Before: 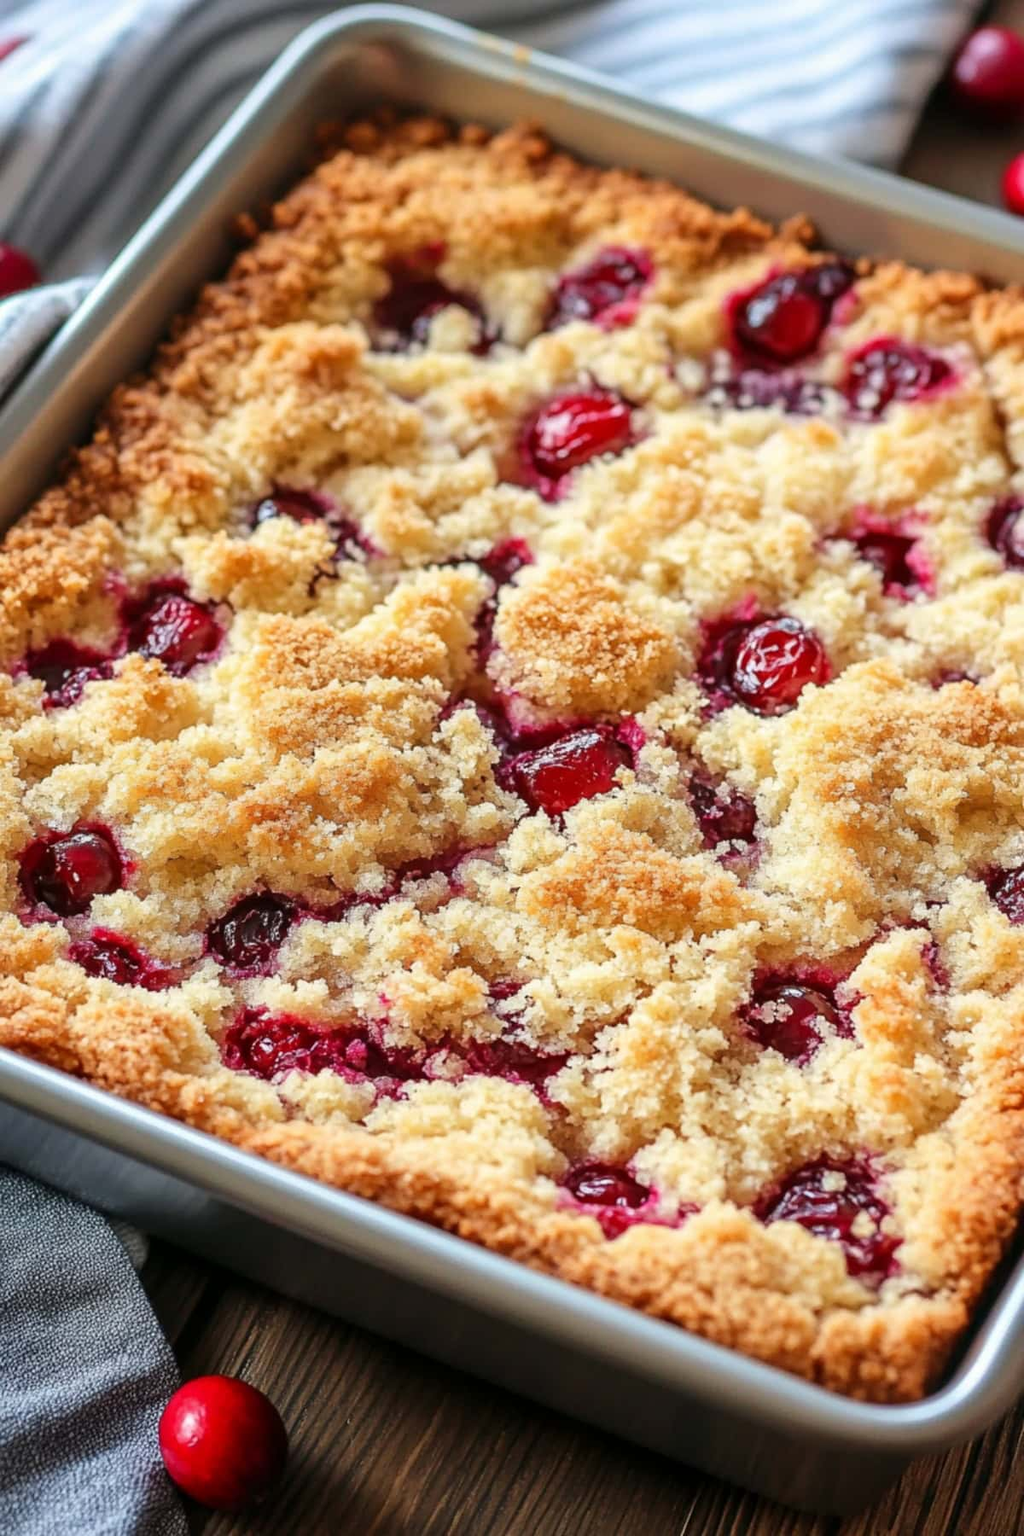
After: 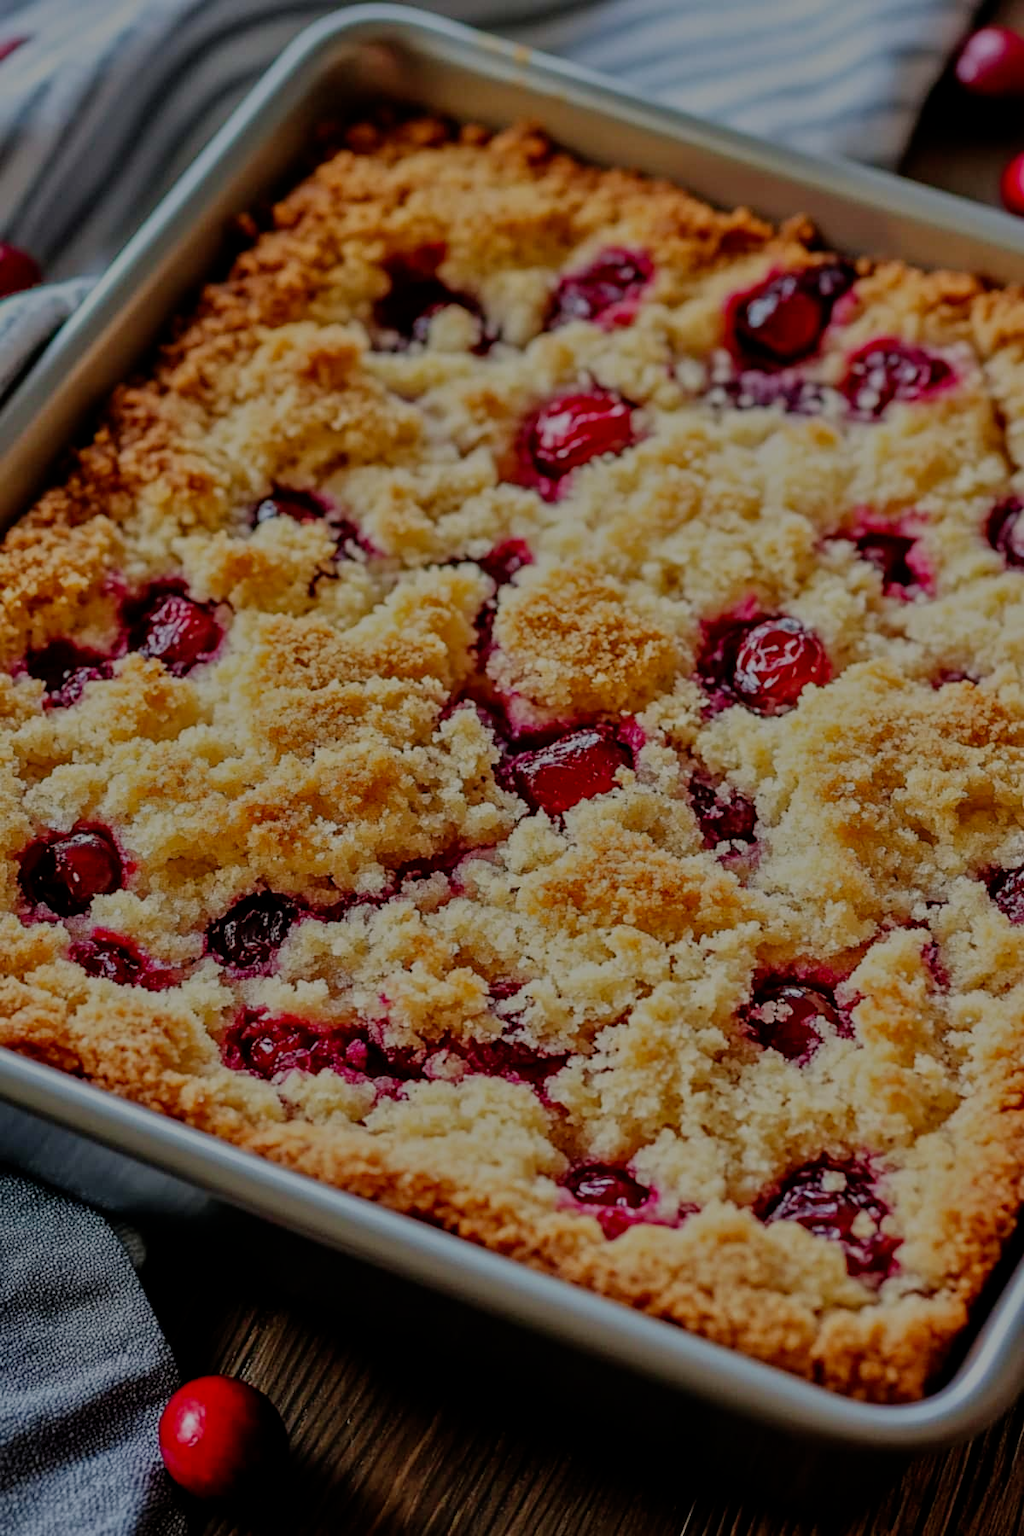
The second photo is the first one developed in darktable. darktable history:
shadows and highlights: shadows 19.13, highlights -83.41, soften with gaussian
tone equalizer: -8 EV -0.002 EV, -7 EV 0.005 EV, -6 EV -0.008 EV, -5 EV 0.007 EV, -4 EV -0.042 EV, -3 EV -0.233 EV, -2 EV -0.662 EV, -1 EV -0.983 EV, +0 EV -0.969 EV, smoothing diameter 2%, edges refinement/feathering 20, mask exposure compensation -1.57 EV, filter diffusion 5
filmic rgb: middle gray luminance 29%, black relative exposure -10.3 EV, white relative exposure 5.5 EV, threshold 6 EV, target black luminance 0%, hardness 3.95, latitude 2.04%, contrast 1.132, highlights saturation mix 5%, shadows ↔ highlights balance 15.11%, add noise in highlights 0, preserve chrominance no, color science v3 (2019), use custom middle-gray values true, iterations of high-quality reconstruction 0, contrast in highlights soft, enable highlight reconstruction true
white balance: emerald 1
